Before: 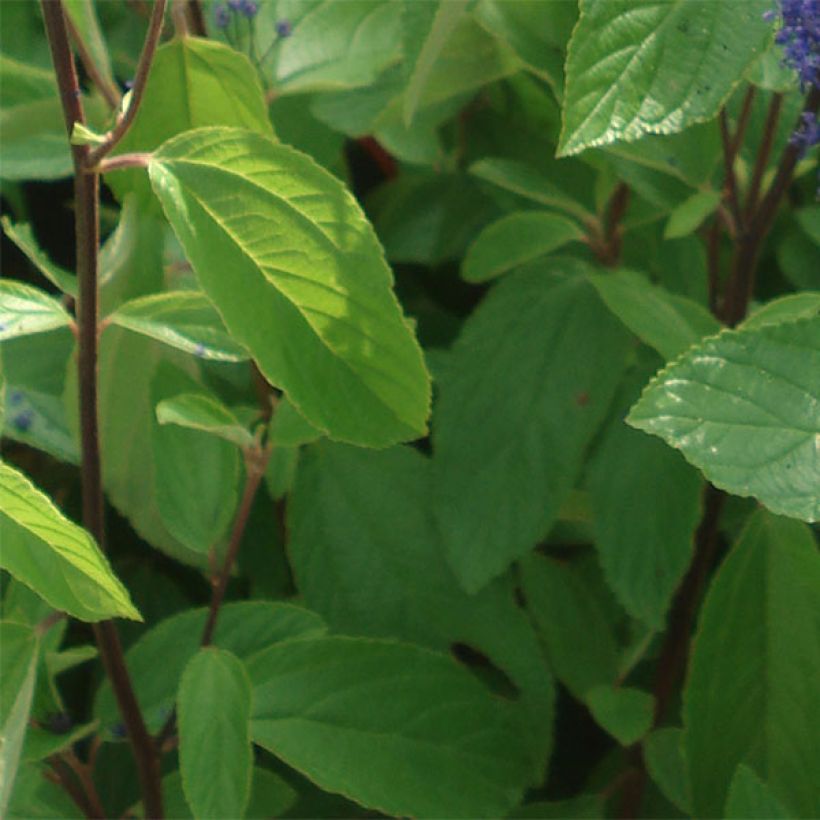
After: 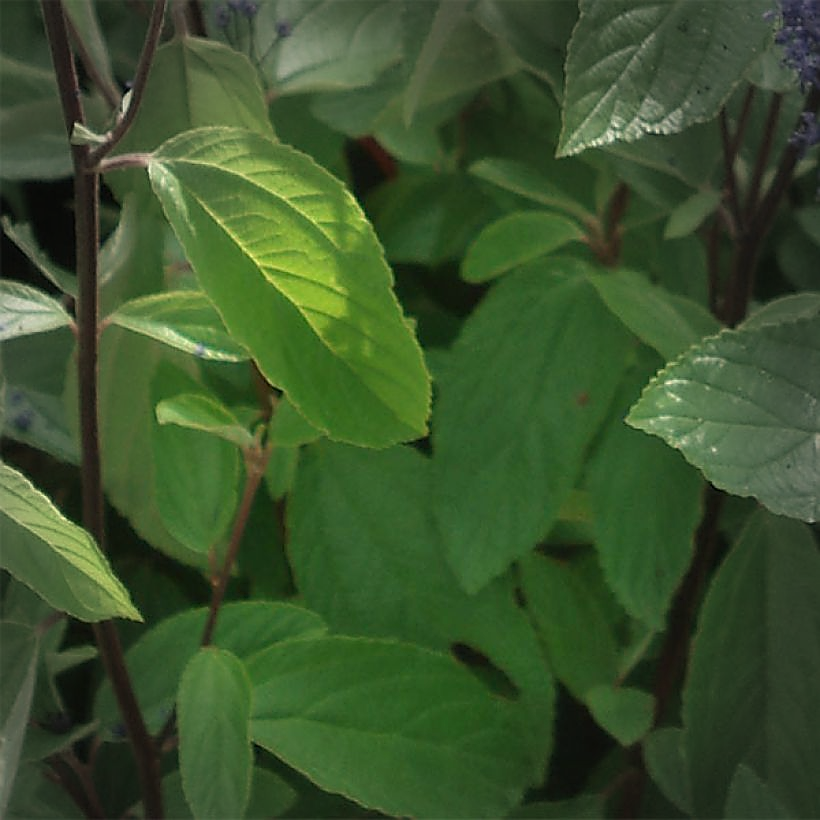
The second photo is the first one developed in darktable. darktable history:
tone equalizer: -8 EV -0.001 EV, -7 EV 0.001 EV, -6 EV -0.002 EV, -5 EV -0.003 EV, -4 EV -0.062 EV, -3 EV -0.222 EV, -2 EV -0.267 EV, -1 EV 0.105 EV, +0 EV 0.303 EV
shadows and highlights: white point adjustment 0.1, highlights -70, soften with gaussian
sharpen: radius 1.4, amount 1.25, threshold 0.7
vignetting: fall-off start 64.63%, center (-0.034, 0.148), width/height ratio 0.881
